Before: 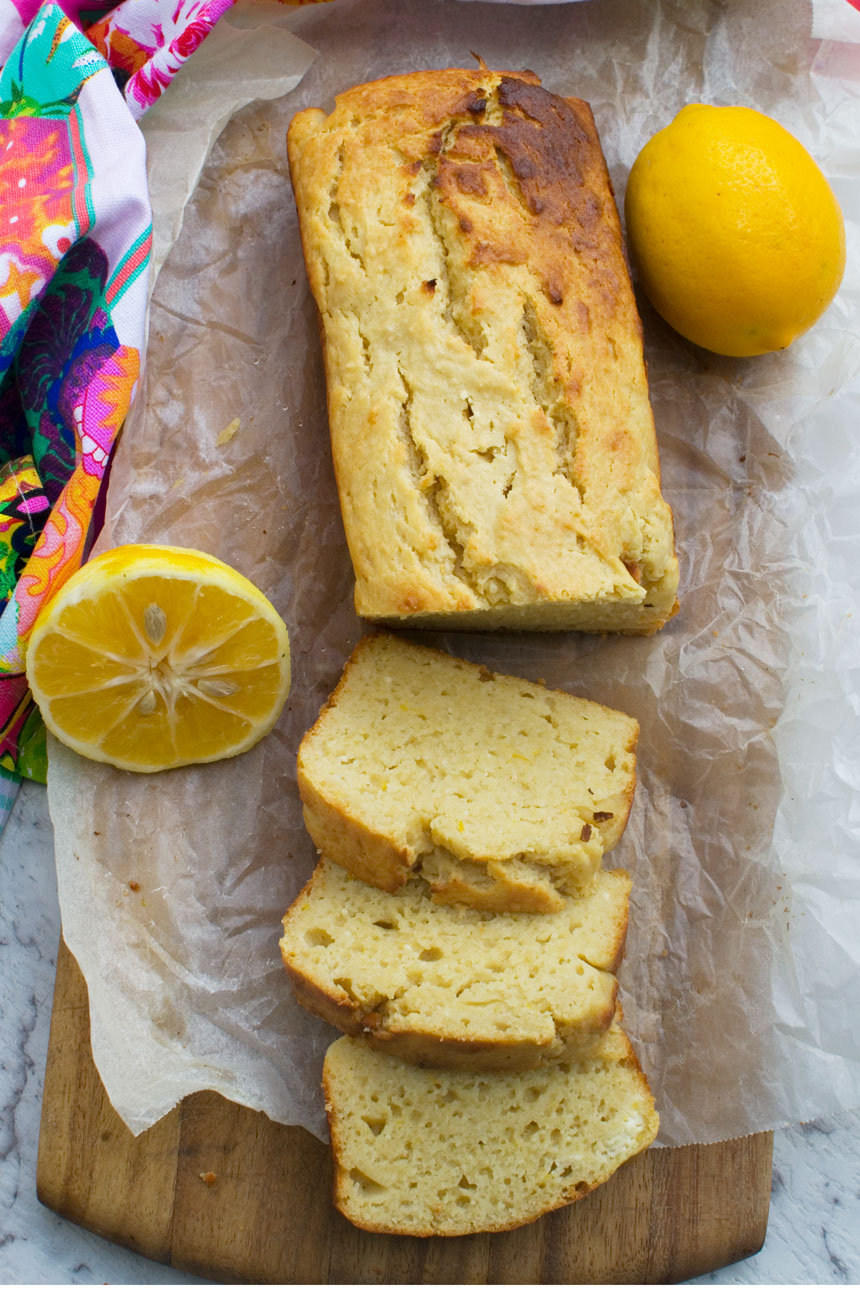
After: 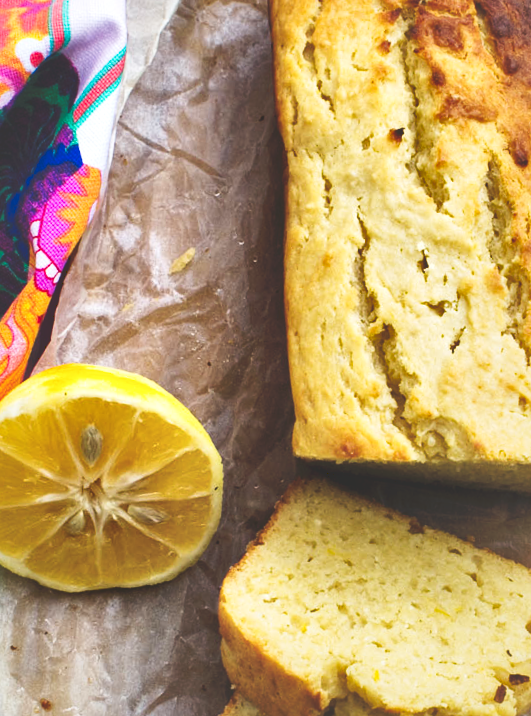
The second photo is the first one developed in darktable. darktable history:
local contrast: mode bilateral grid, contrast 20, coarseness 50, detail 179%, midtone range 0.2
crop and rotate: angle -5.45°, left 2.062%, top 6.655%, right 27.623%, bottom 30.14%
tone curve: curves: ch0 [(0, 0) (0.003, 0.24) (0.011, 0.24) (0.025, 0.24) (0.044, 0.244) (0.069, 0.244) (0.1, 0.252) (0.136, 0.264) (0.177, 0.274) (0.224, 0.284) (0.277, 0.313) (0.335, 0.361) (0.399, 0.415) (0.468, 0.498) (0.543, 0.595) (0.623, 0.695) (0.709, 0.793) (0.801, 0.883) (0.898, 0.942) (1, 1)], preserve colors none
shadows and highlights: shadows 37.25, highlights -28.15, soften with gaussian
